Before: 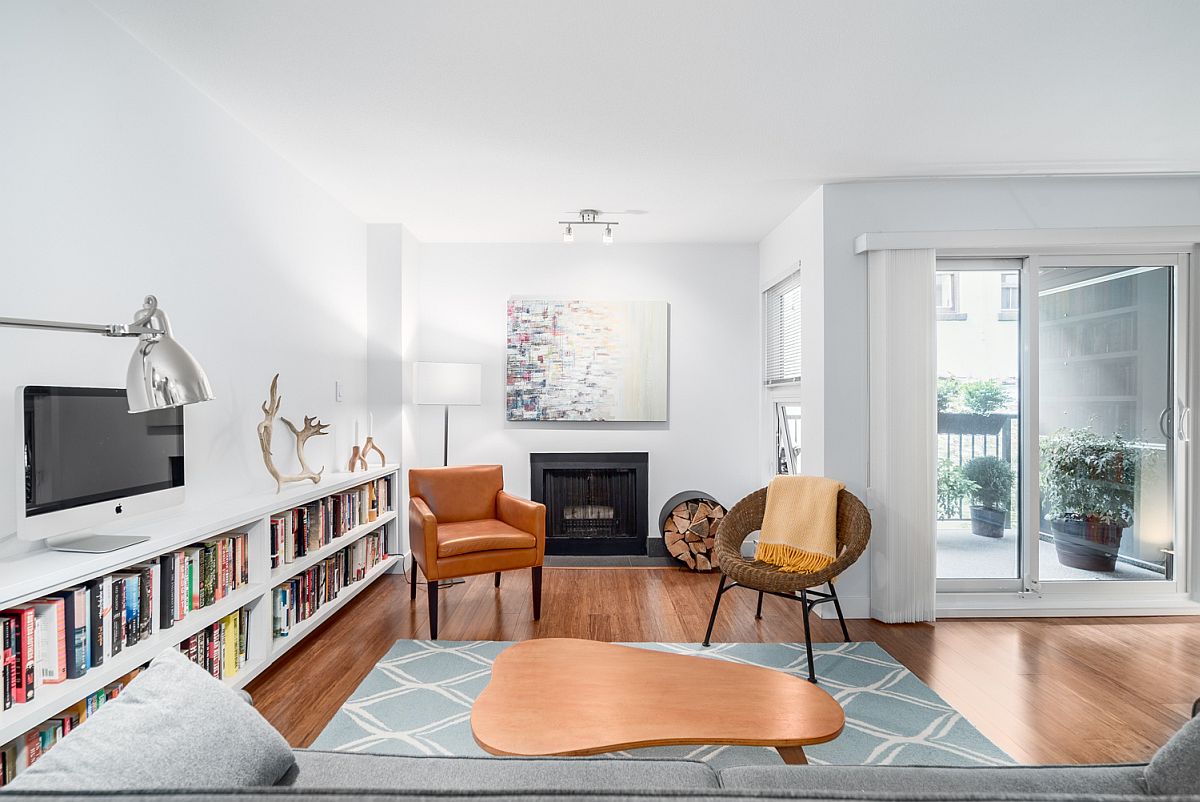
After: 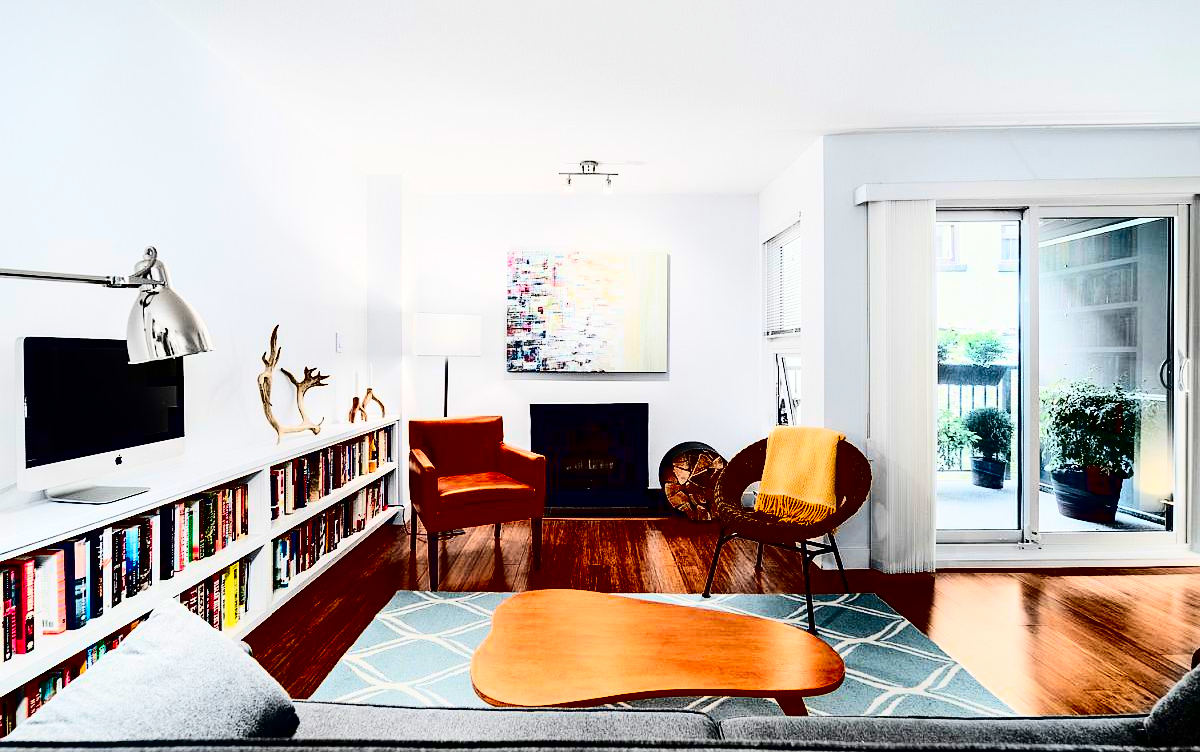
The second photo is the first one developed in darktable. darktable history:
crop and rotate: top 6.181%
contrast brightness saturation: contrast 0.773, brightness -0.98, saturation 0.984
color balance rgb: perceptual saturation grading › global saturation 25.867%, global vibrance -23.715%
